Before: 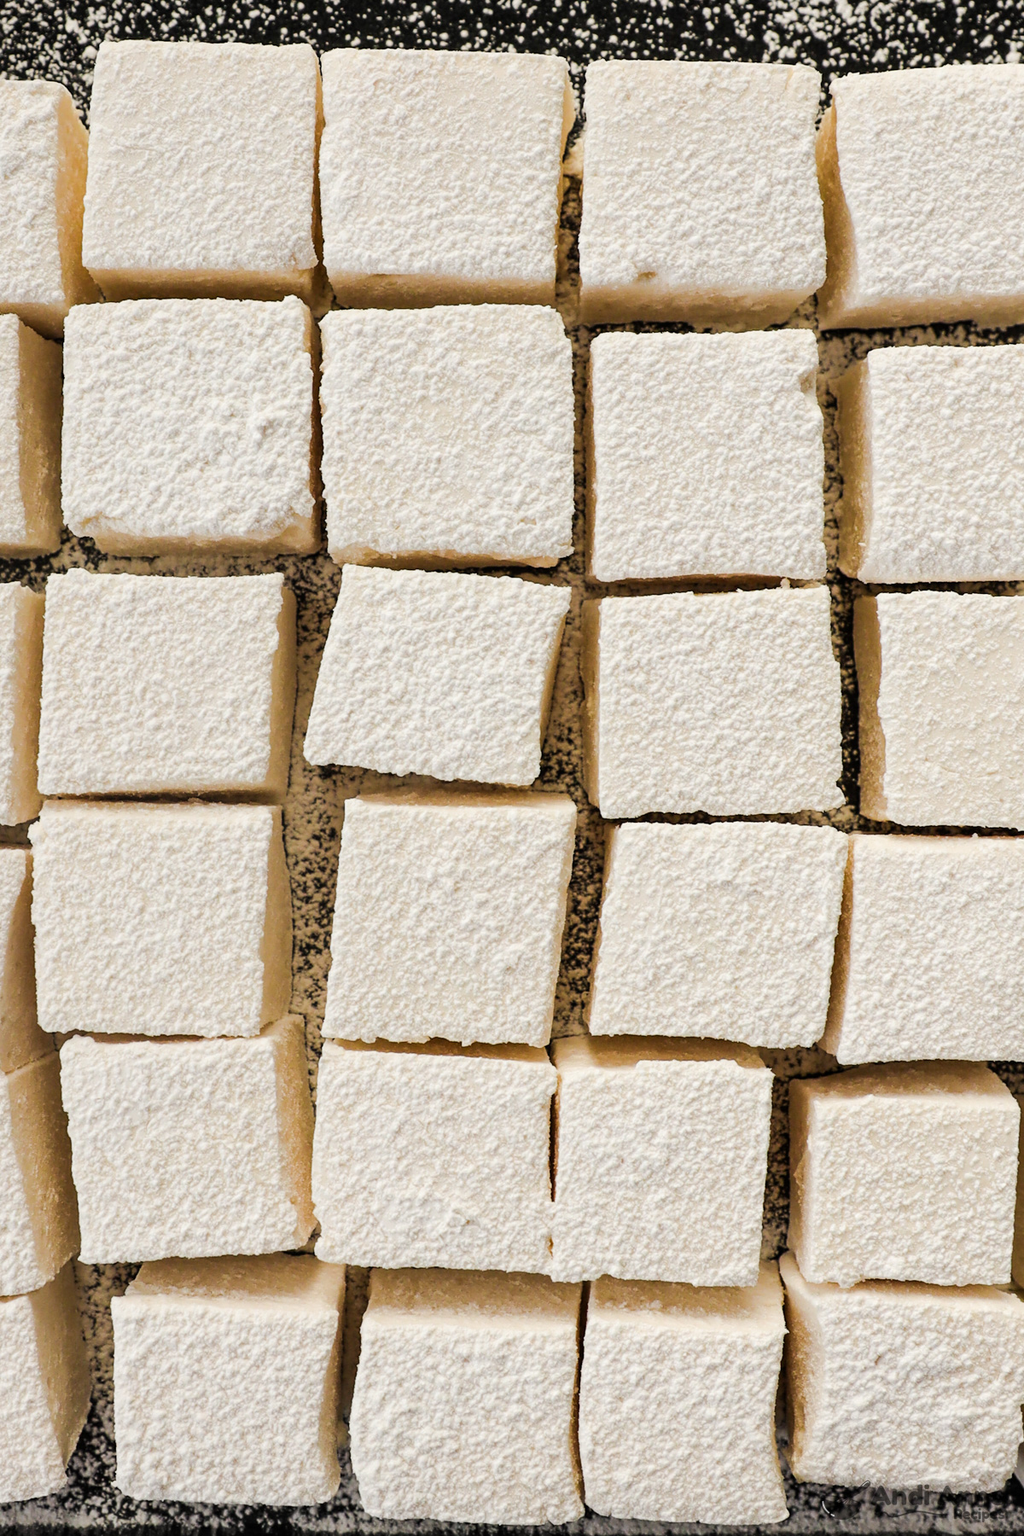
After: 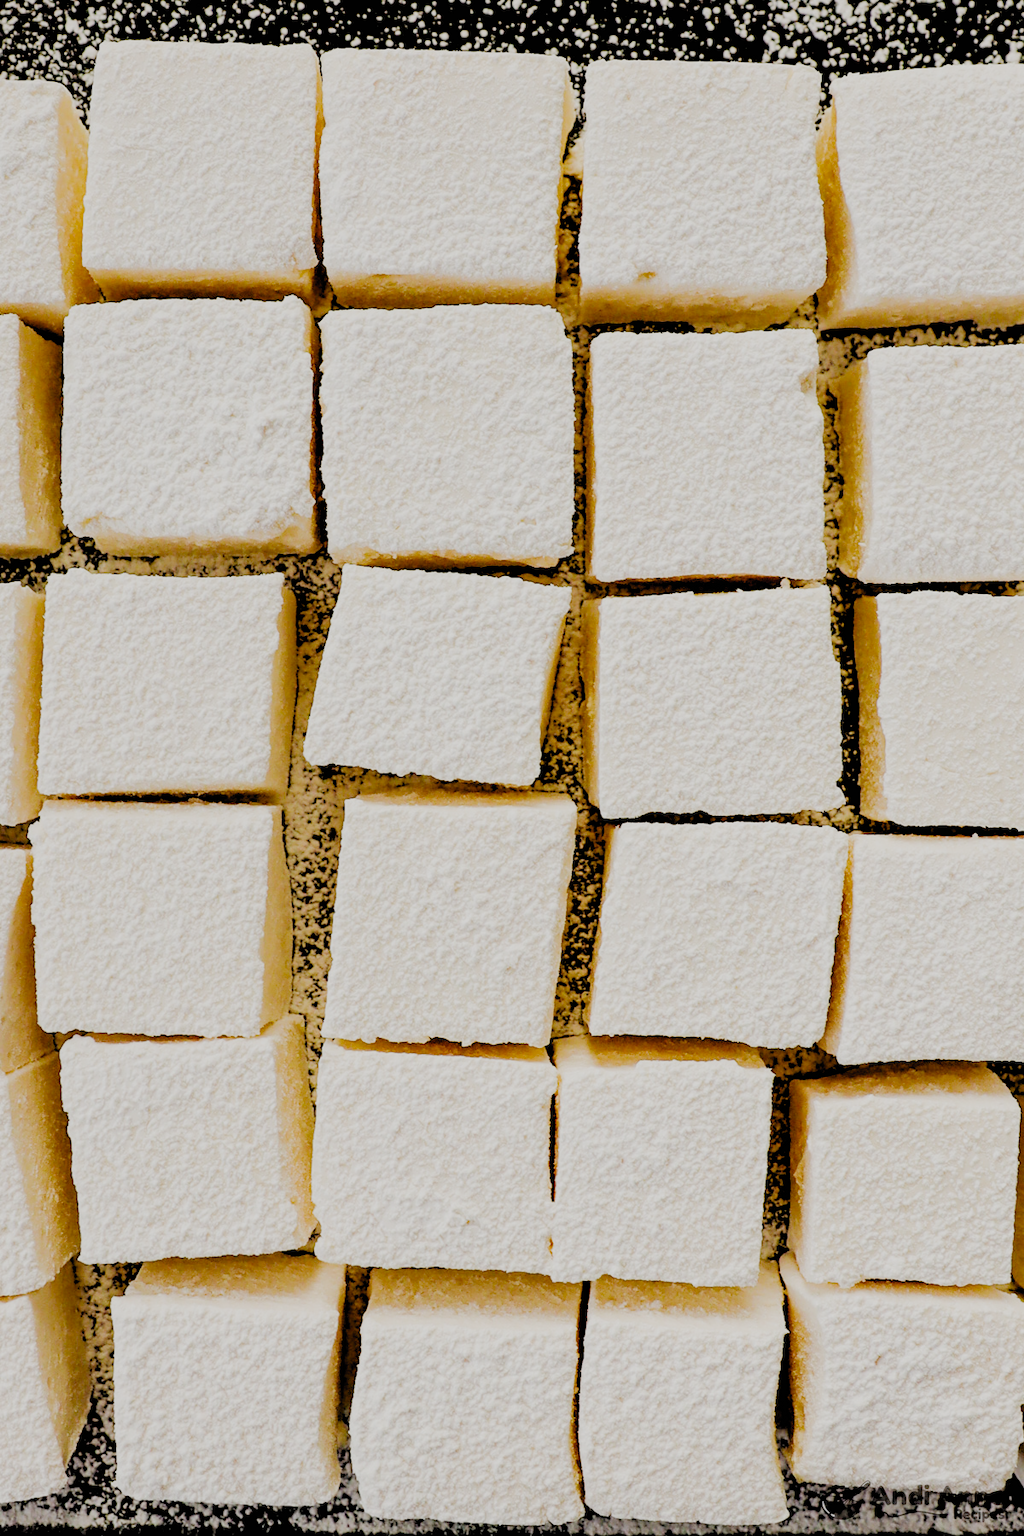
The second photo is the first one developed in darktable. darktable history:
rgb levels: preserve colors sum RGB, levels [[0.038, 0.433, 0.934], [0, 0.5, 1], [0, 0.5, 1]]
exposure: exposure 0.217 EV, compensate highlight preservation false
filmic rgb: black relative exposure -2.85 EV, white relative exposure 4.56 EV, hardness 1.77, contrast 1.25, preserve chrominance no, color science v5 (2021)
color correction: saturation 1.1
